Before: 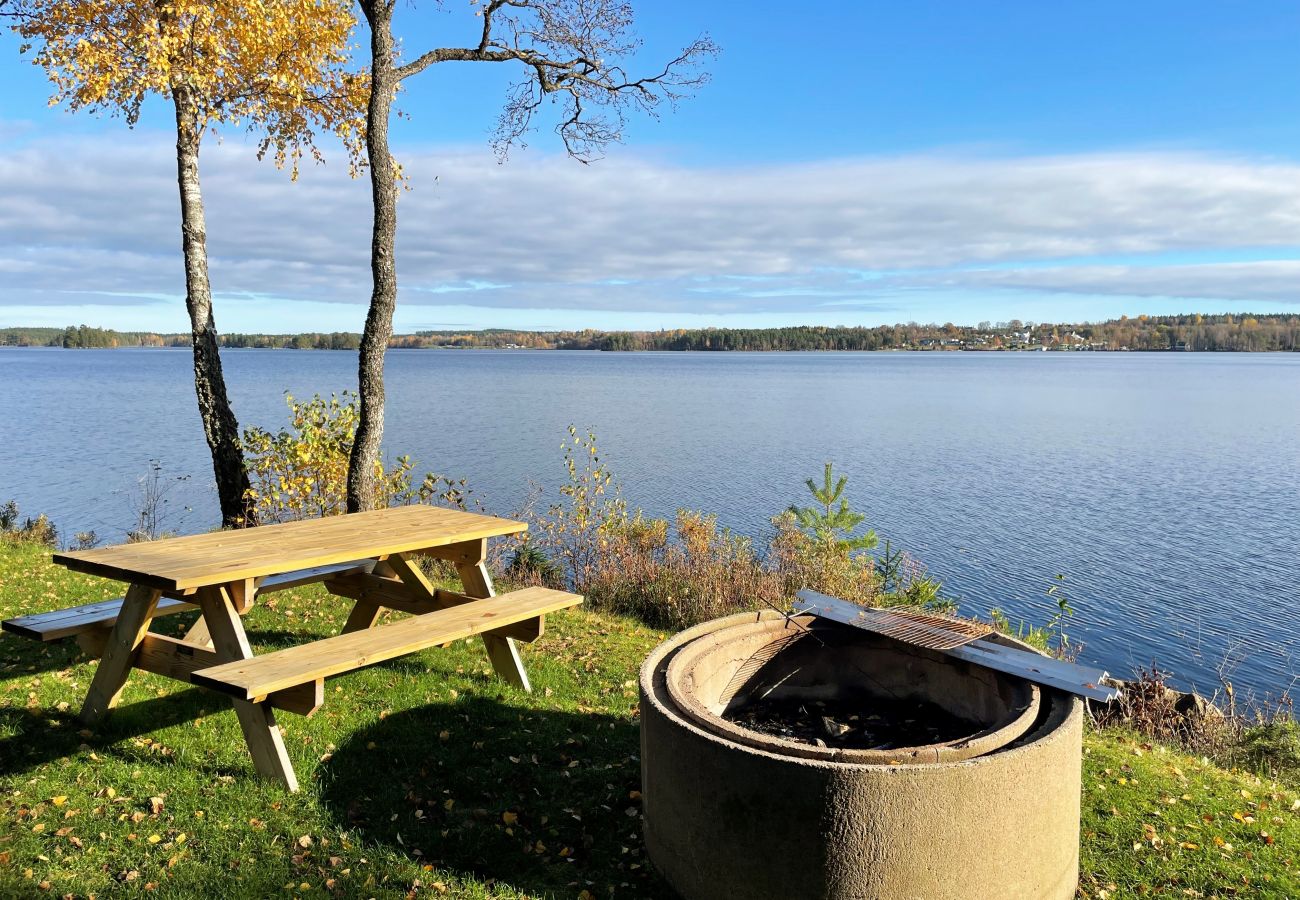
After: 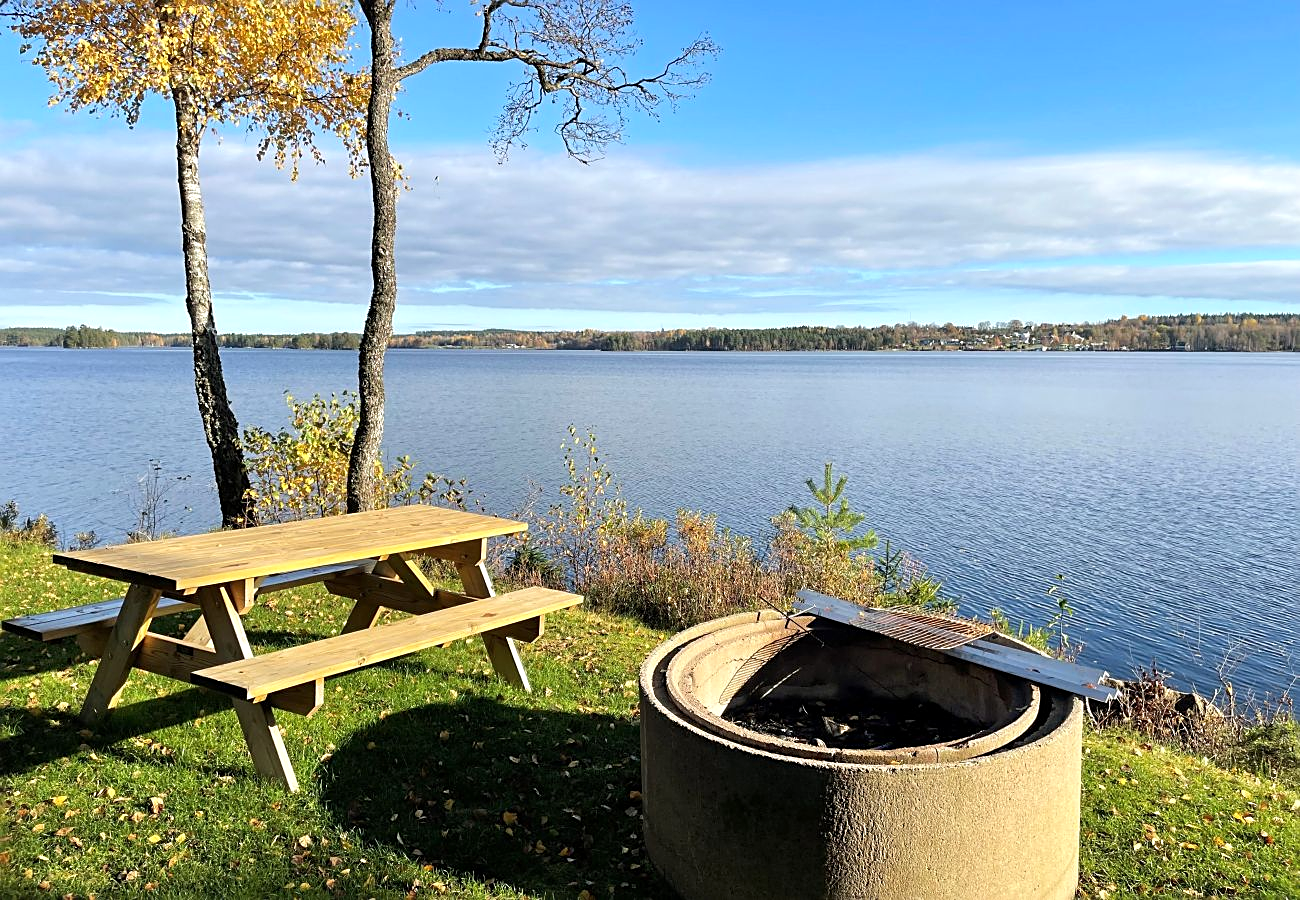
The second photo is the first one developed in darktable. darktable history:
exposure: exposure 0.197 EV, compensate highlight preservation false
sharpen: on, module defaults
